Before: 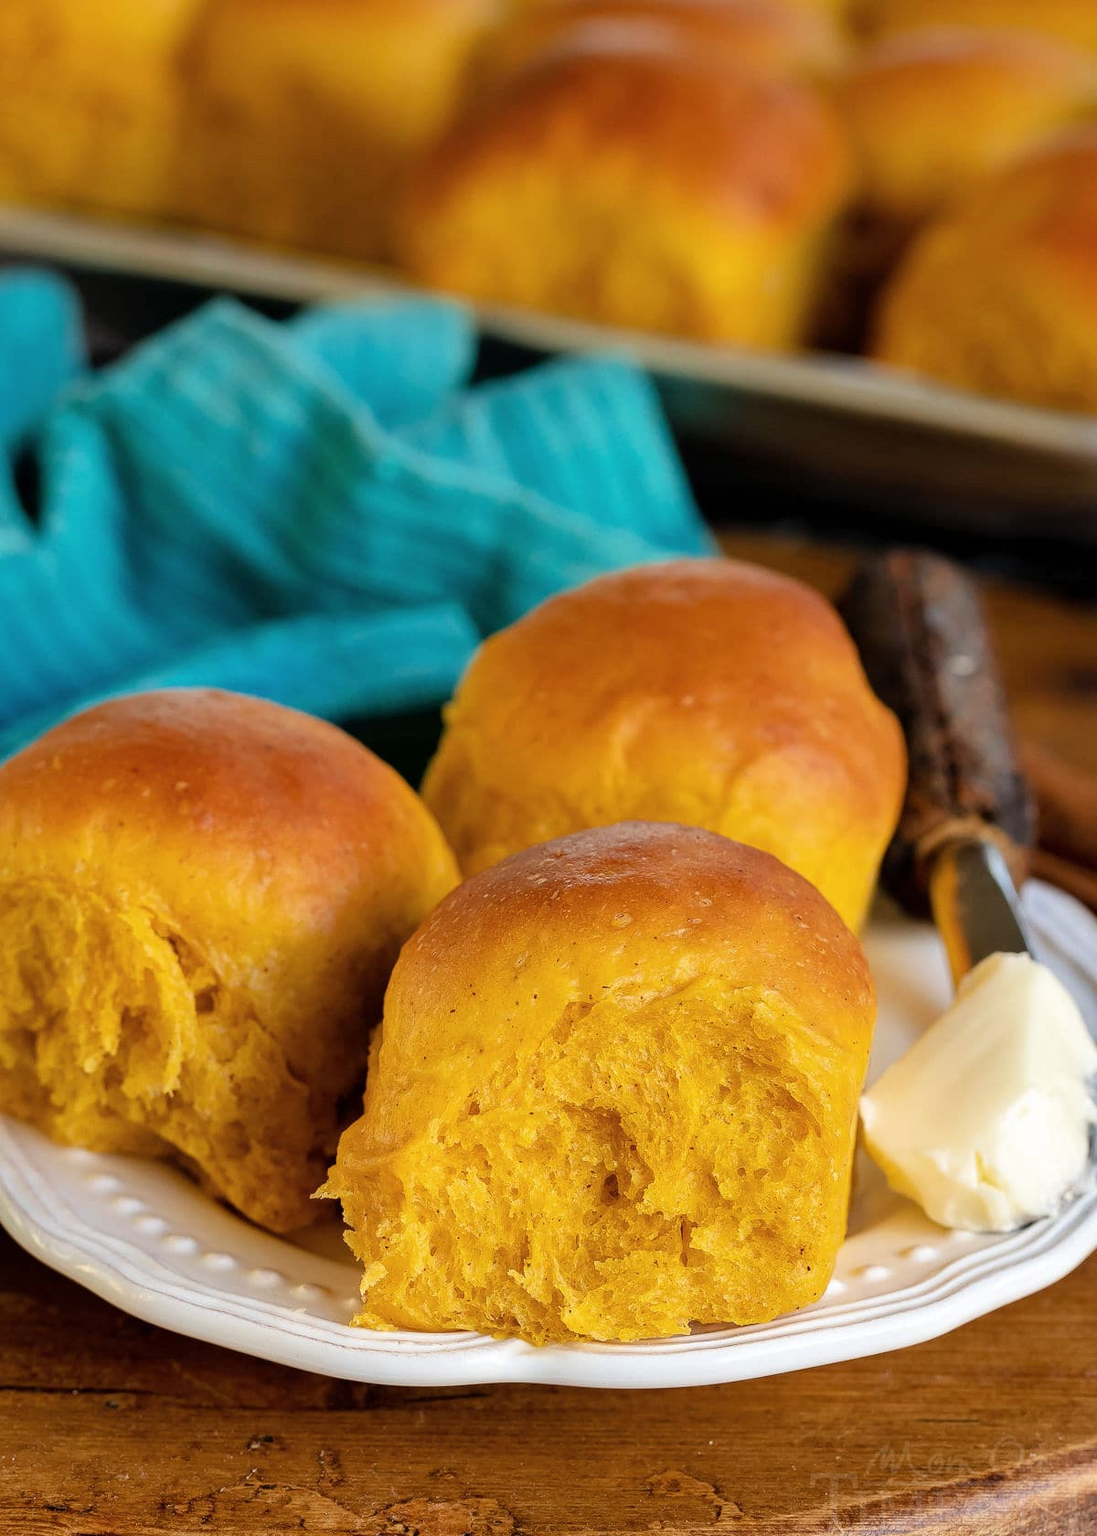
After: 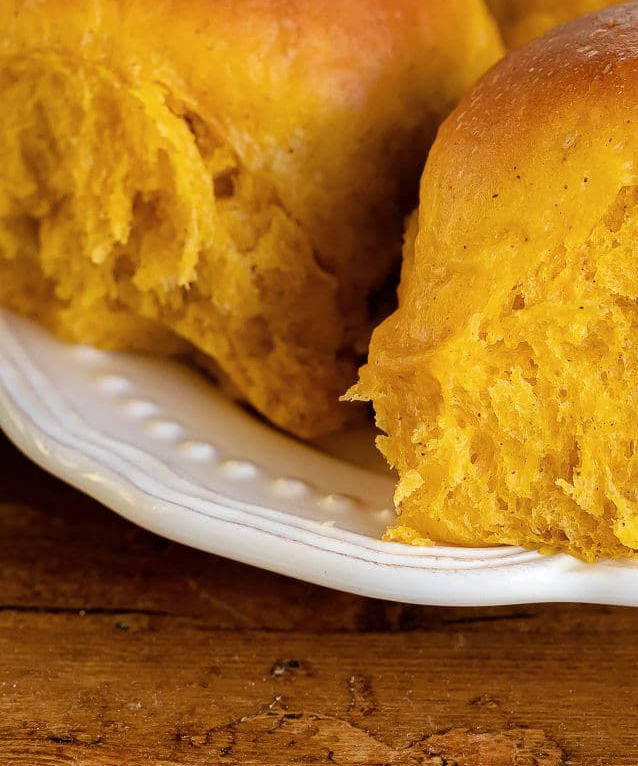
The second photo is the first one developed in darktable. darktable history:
crop and rotate: top 54.203%, right 46.753%, bottom 0.163%
